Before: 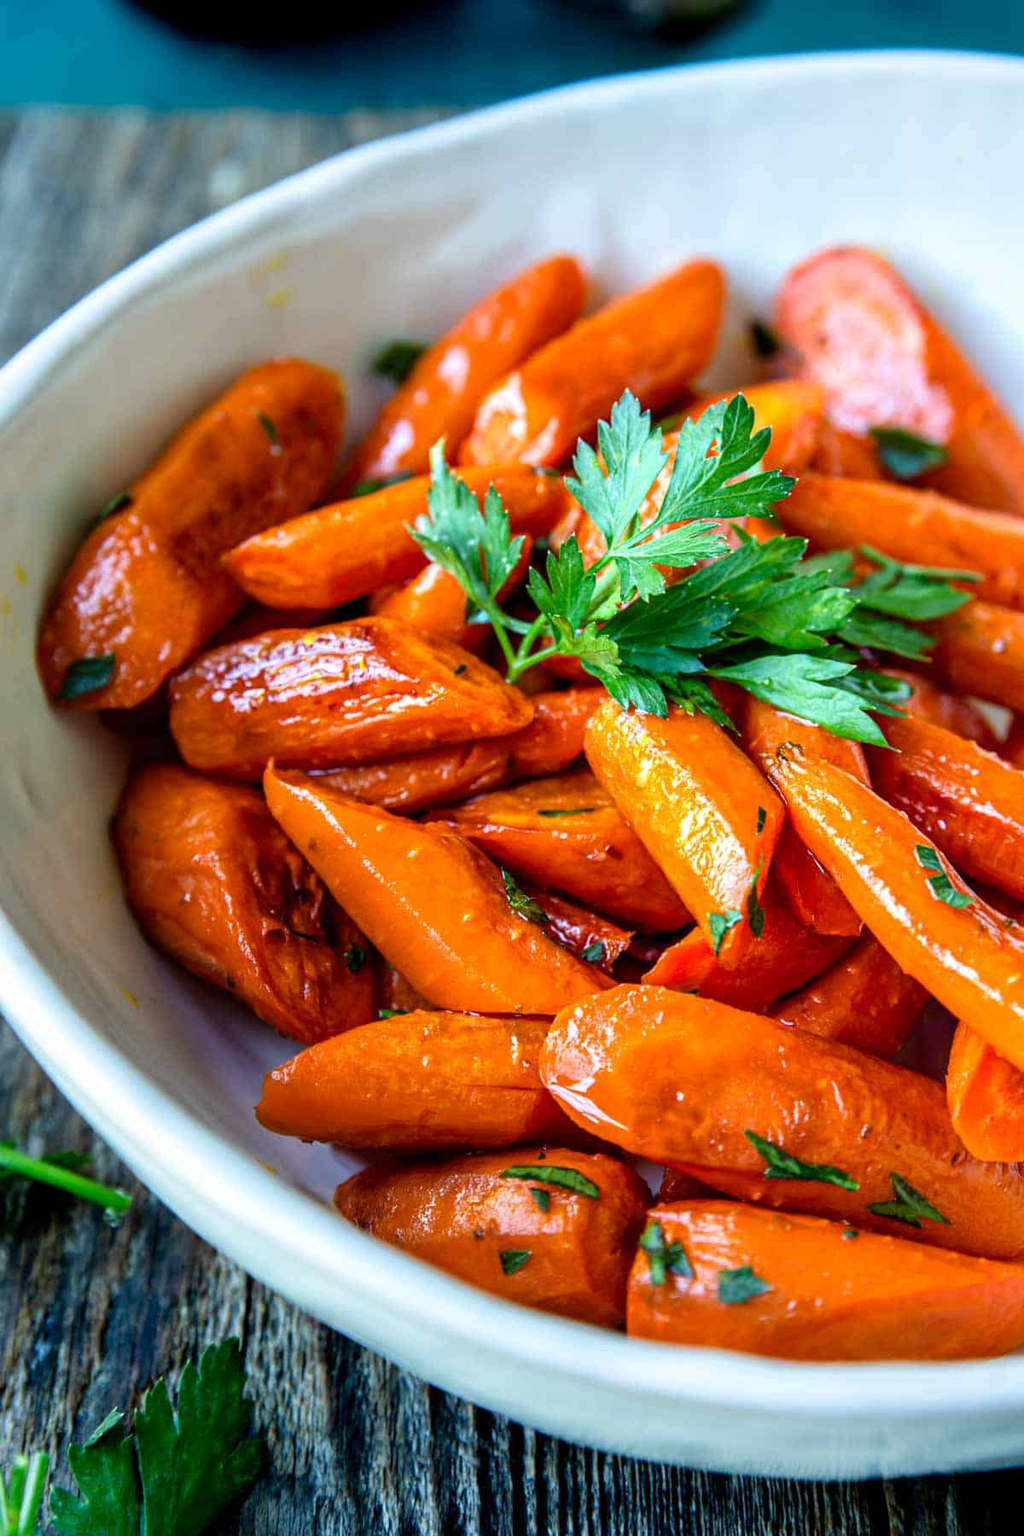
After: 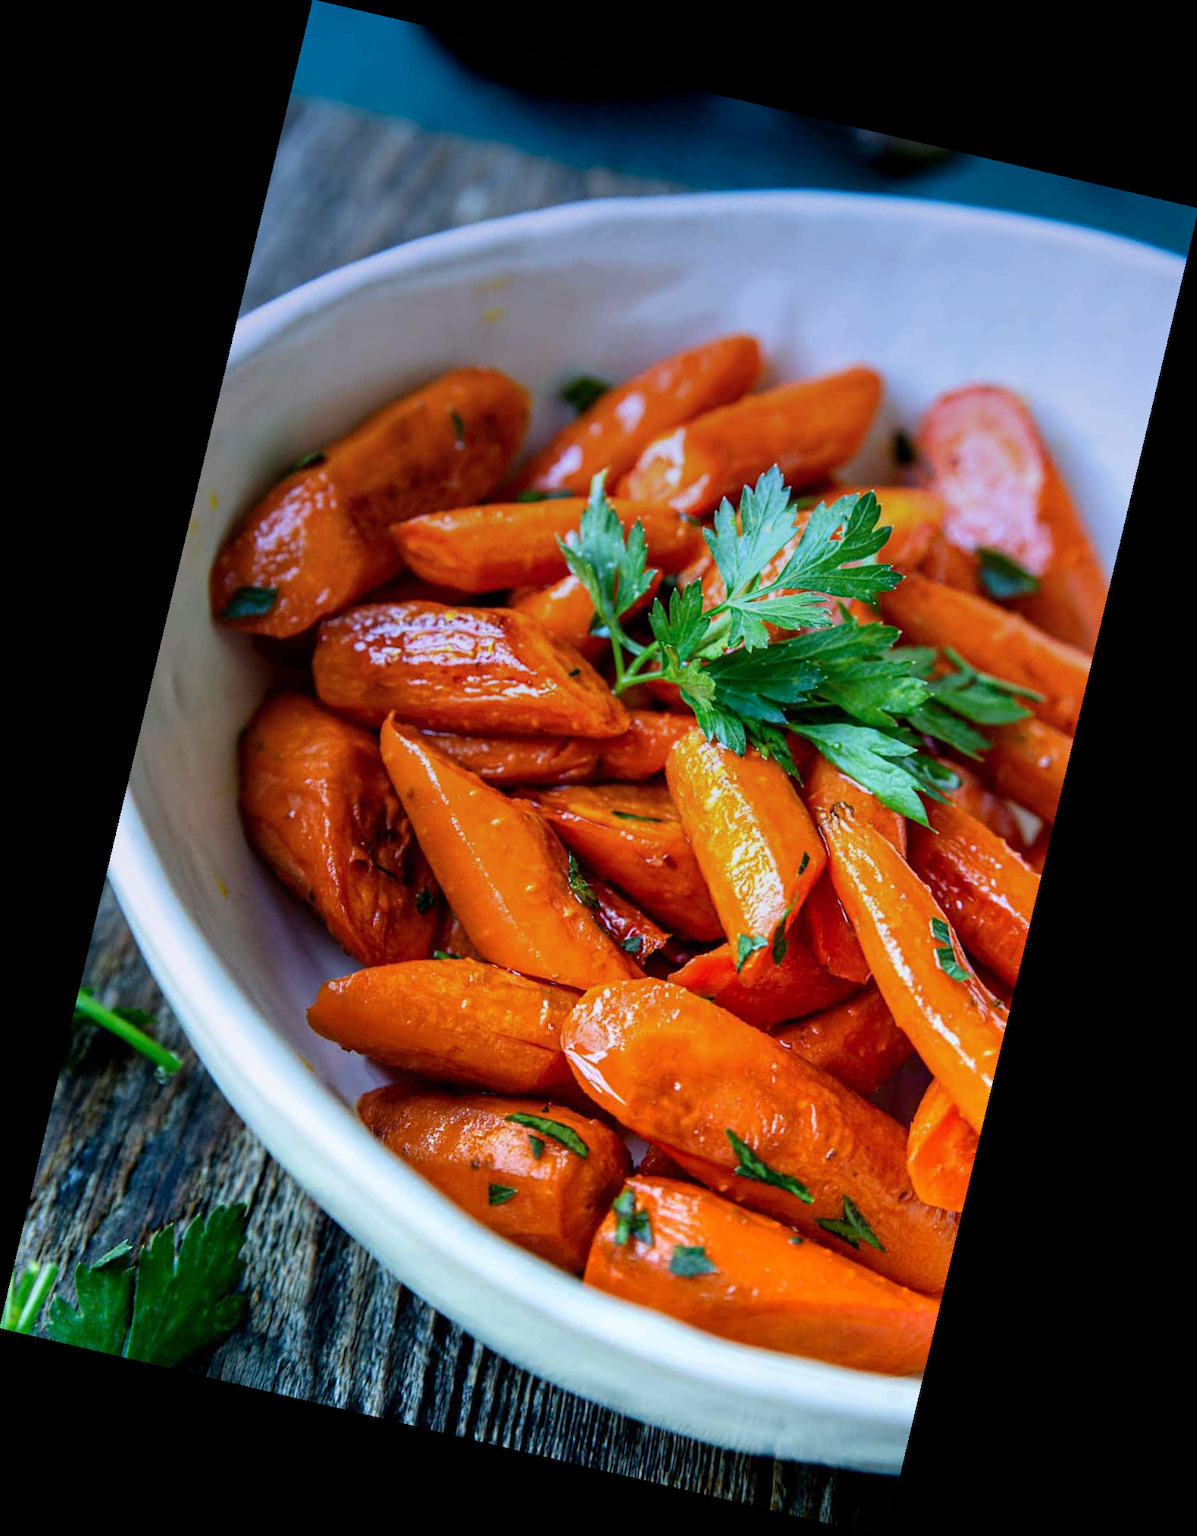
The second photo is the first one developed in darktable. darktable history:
rotate and perspective: rotation 13.27°, automatic cropping off
graduated density: hue 238.83°, saturation 50%
